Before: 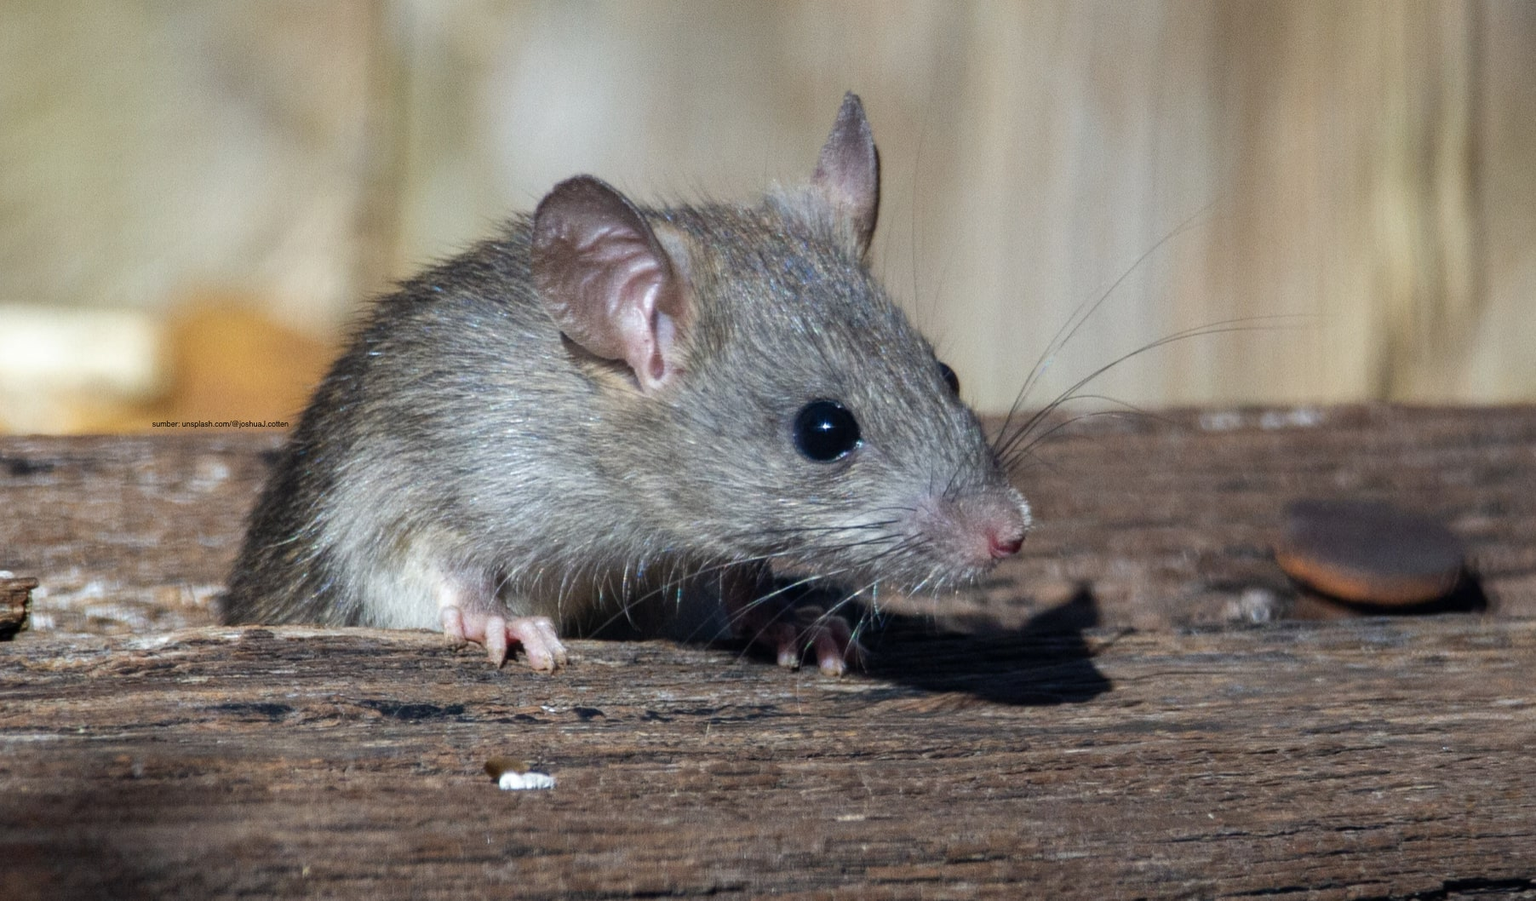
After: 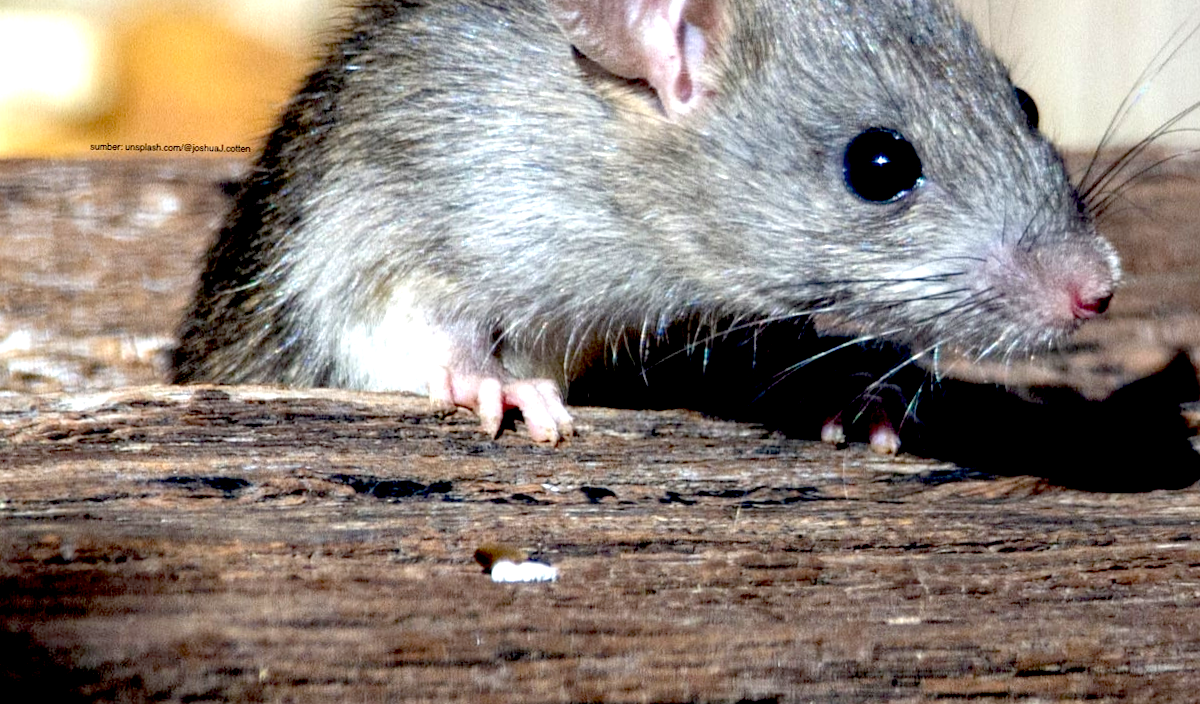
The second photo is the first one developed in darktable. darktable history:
tone equalizer: on, module defaults
exposure: black level correction 0.035, exposure 0.9 EV, compensate highlight preservation false
crop and rotate: angle -0.82°, left 3.85%, top 31.828%, right 27.992%
